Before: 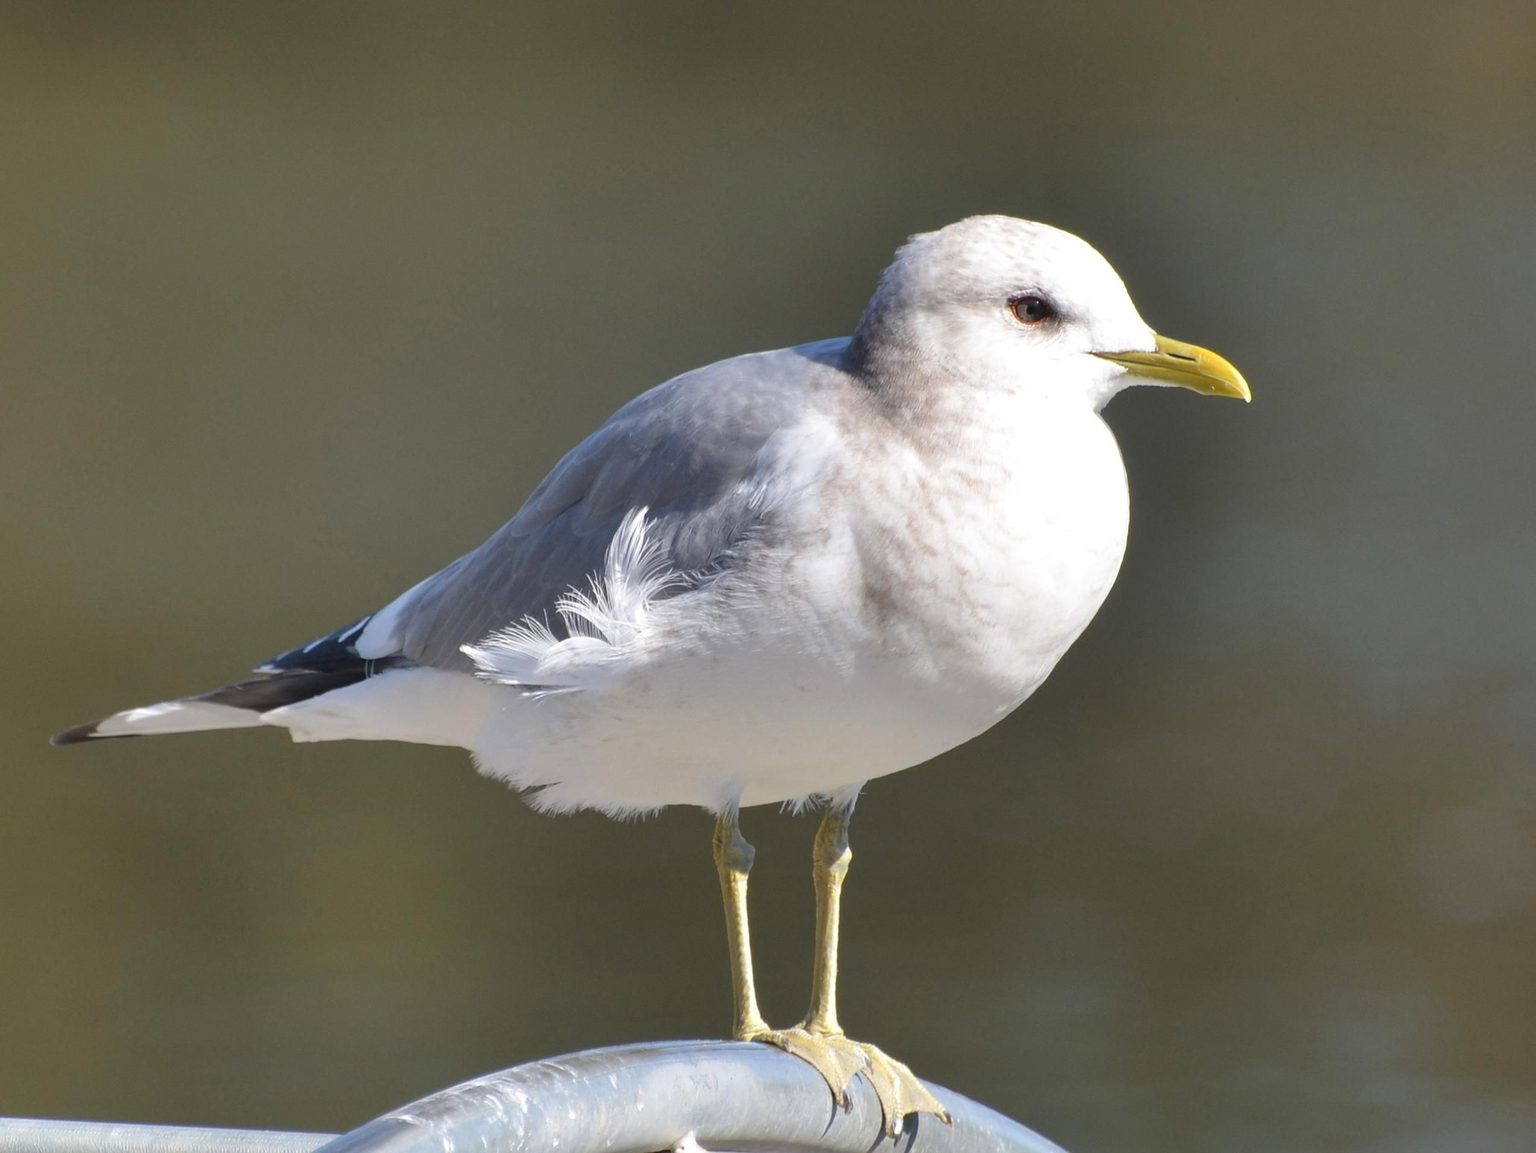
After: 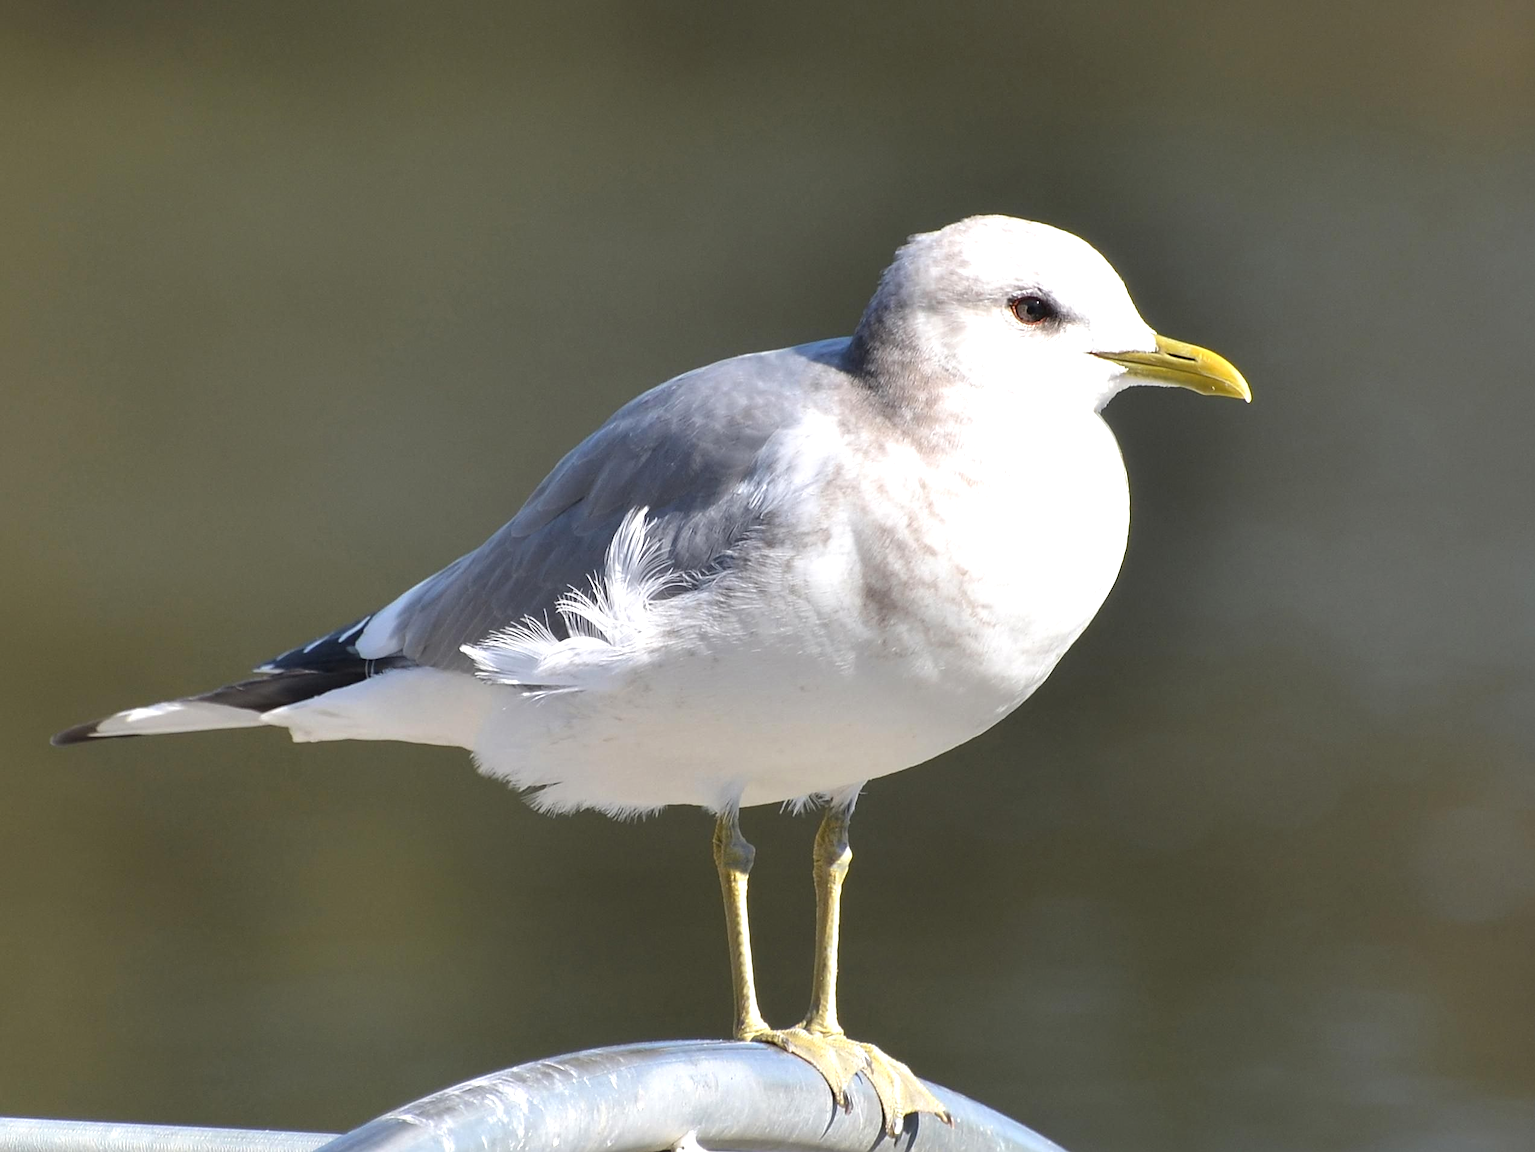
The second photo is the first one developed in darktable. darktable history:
tone equalizer: -8 EV -0.424 EV, -7 EV -0.387 EV, -6 EV -0.359 EV, -5 EV -0.214 EV, -3 EV 0.193 EV, -2 EV 0.312 EV, -1 EV 0.412 EV, +0 EV 0.386 EV, edges refinement/feathering 500, mask exposure compensation -1.57 EV, preserve details guided filter
sharpen: on, module defaults
